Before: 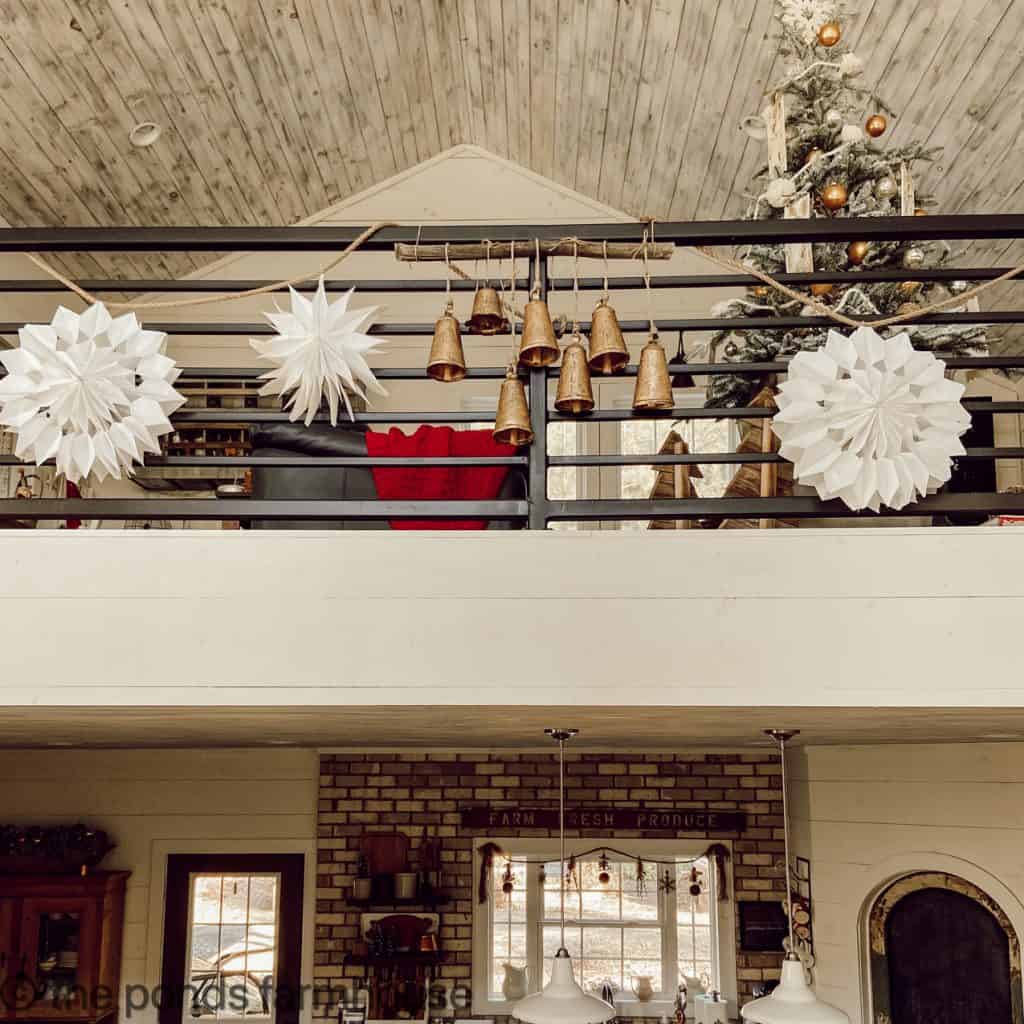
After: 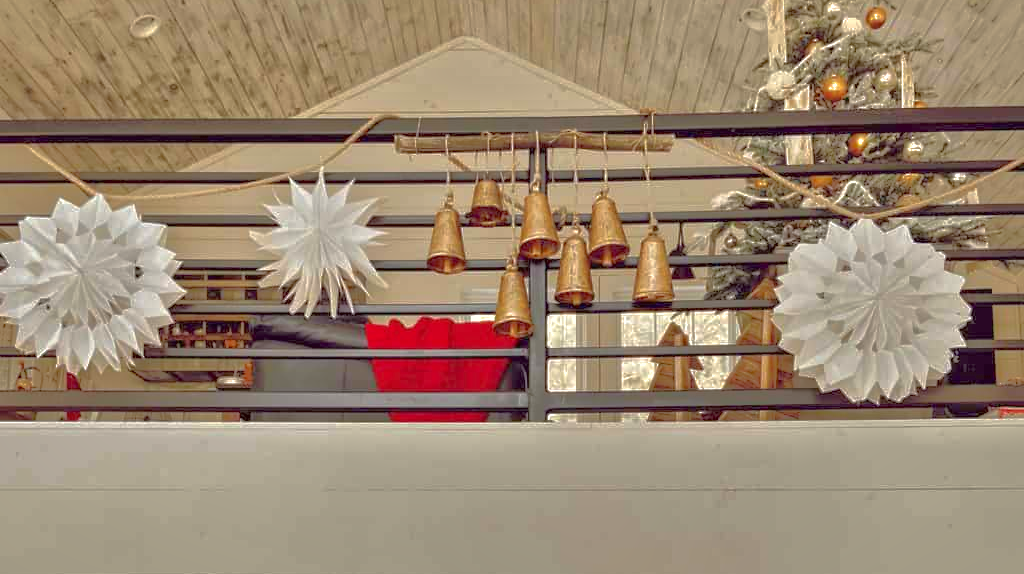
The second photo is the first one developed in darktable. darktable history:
crop and rotate: top 10.605%, bottom 33.274%
shadows and highlights: shadows 38.43, highlights -74.54
tone equalizer: -8 EV 2 EV, -7 EV 2 EV, -6 EV 2 EV, -5 EV 2 EV, -4 EV 2 EV, -3 EV 1.5 EV, -2 EV 1 EV, -1 EV 0.5 EV
